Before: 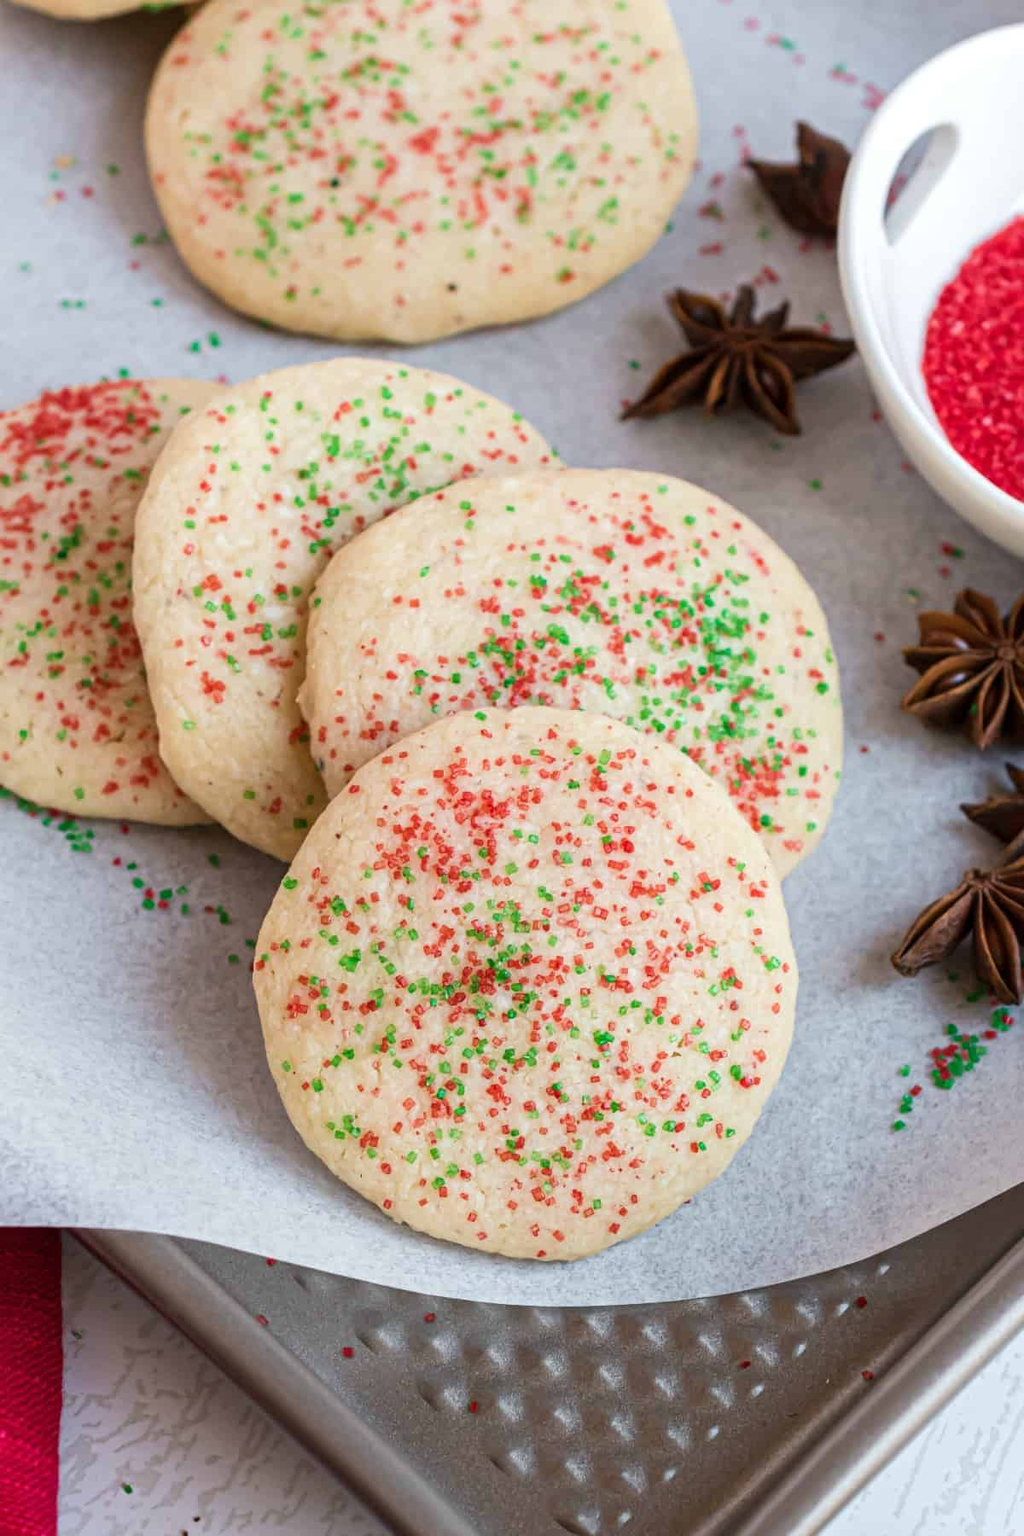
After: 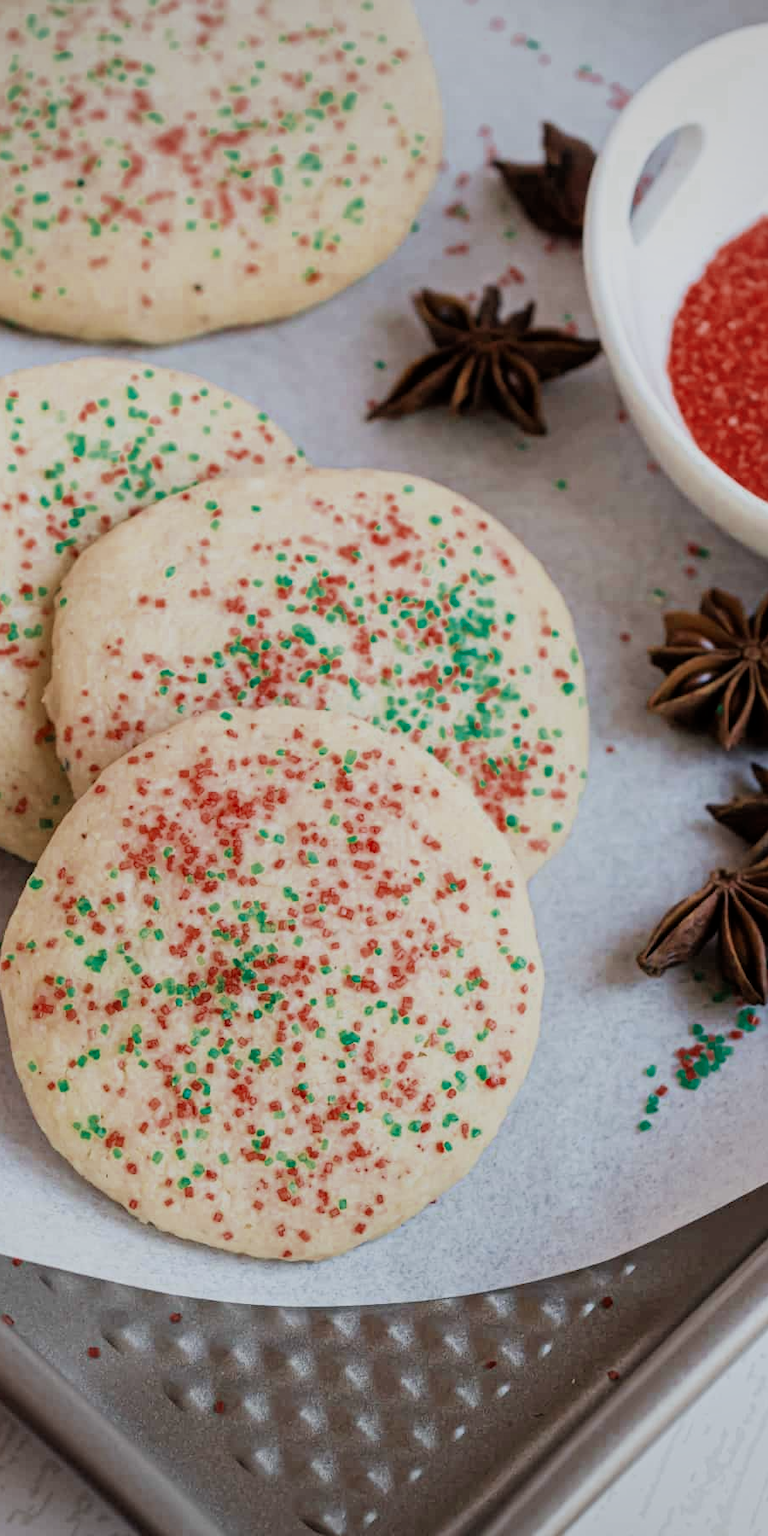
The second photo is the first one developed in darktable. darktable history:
crop and rotate: left 24.884%
filmic rgb: black relative exposure -7.65 EV, white relative exposure 4.56 EV, hardness 3.61
velvia: on, module defaults
vignetting: fall-off start 99.36%, brightness -0.181, saturation -0.288, width/height ratio 1.308
color zones: curves: ch0 [(0, 0.5) (0.125, 0.4) (0.25, 0.5) (0.375, 0.4) (0.5, 0.4) (0.625, 0.6) (0.75, 0.6) (0.875, 0.5)]; ch1 [(0, 0.35) (0.125, 0.45) (0.25, 0.35) (0.375, 0.35) (0.5, 0.35) (0.625, 0.35) (0.75, 0.45) (0.875, 0.35)]; ch2 [(0, 0.6) (0.125, 0.5) (0.25, 0.5) (0.375, 0.6) (0.5, 0.6) (0.625, 0.5) (0.75, 0.5) (0.875, 0.5)]
